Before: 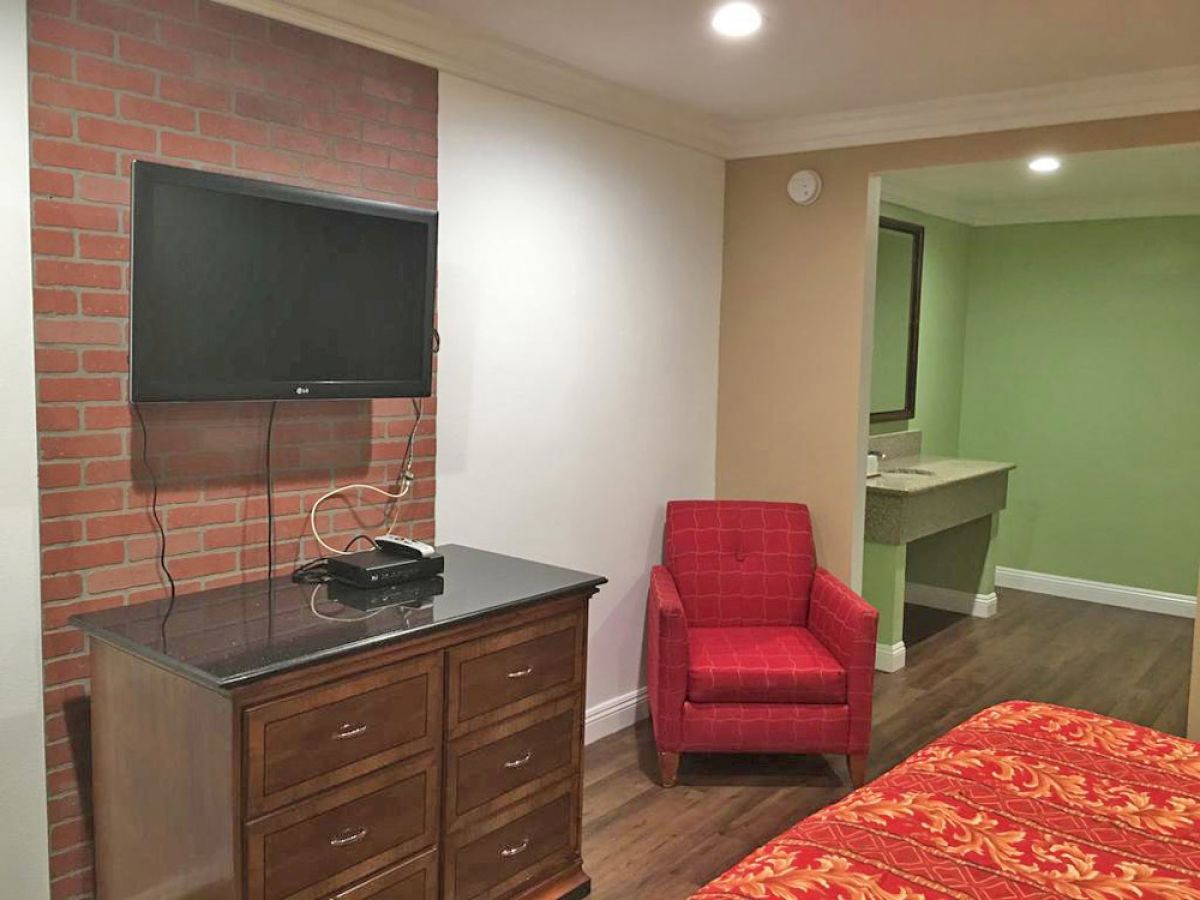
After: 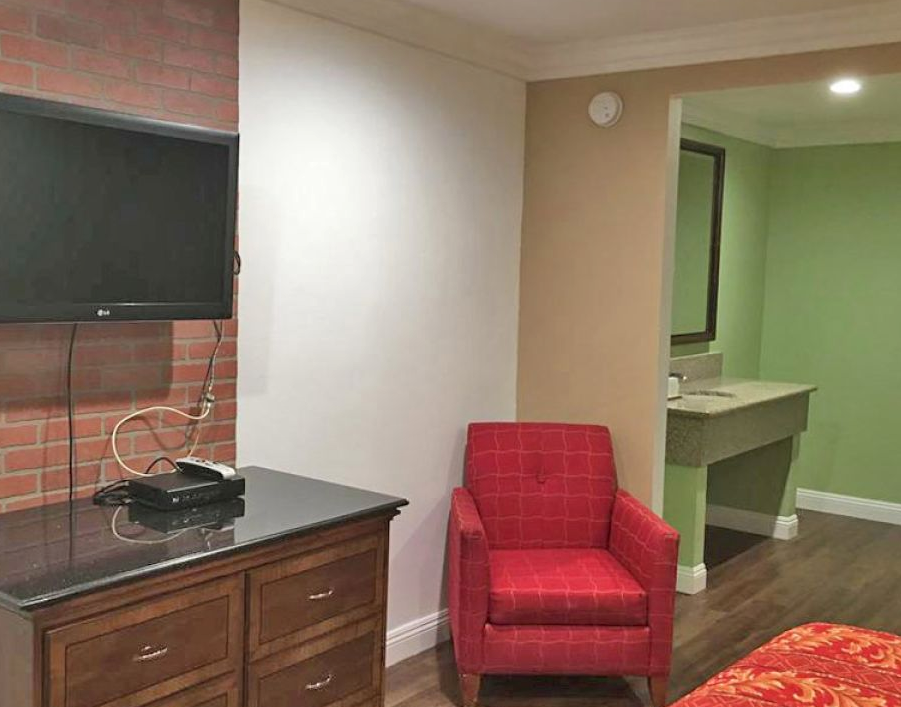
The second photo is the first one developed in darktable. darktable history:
shadows and highlights: low approximation 0.01, soften with gaussian
crop: left 16.615%, top 8.749%, right 8.228%, bottom 12.611%
